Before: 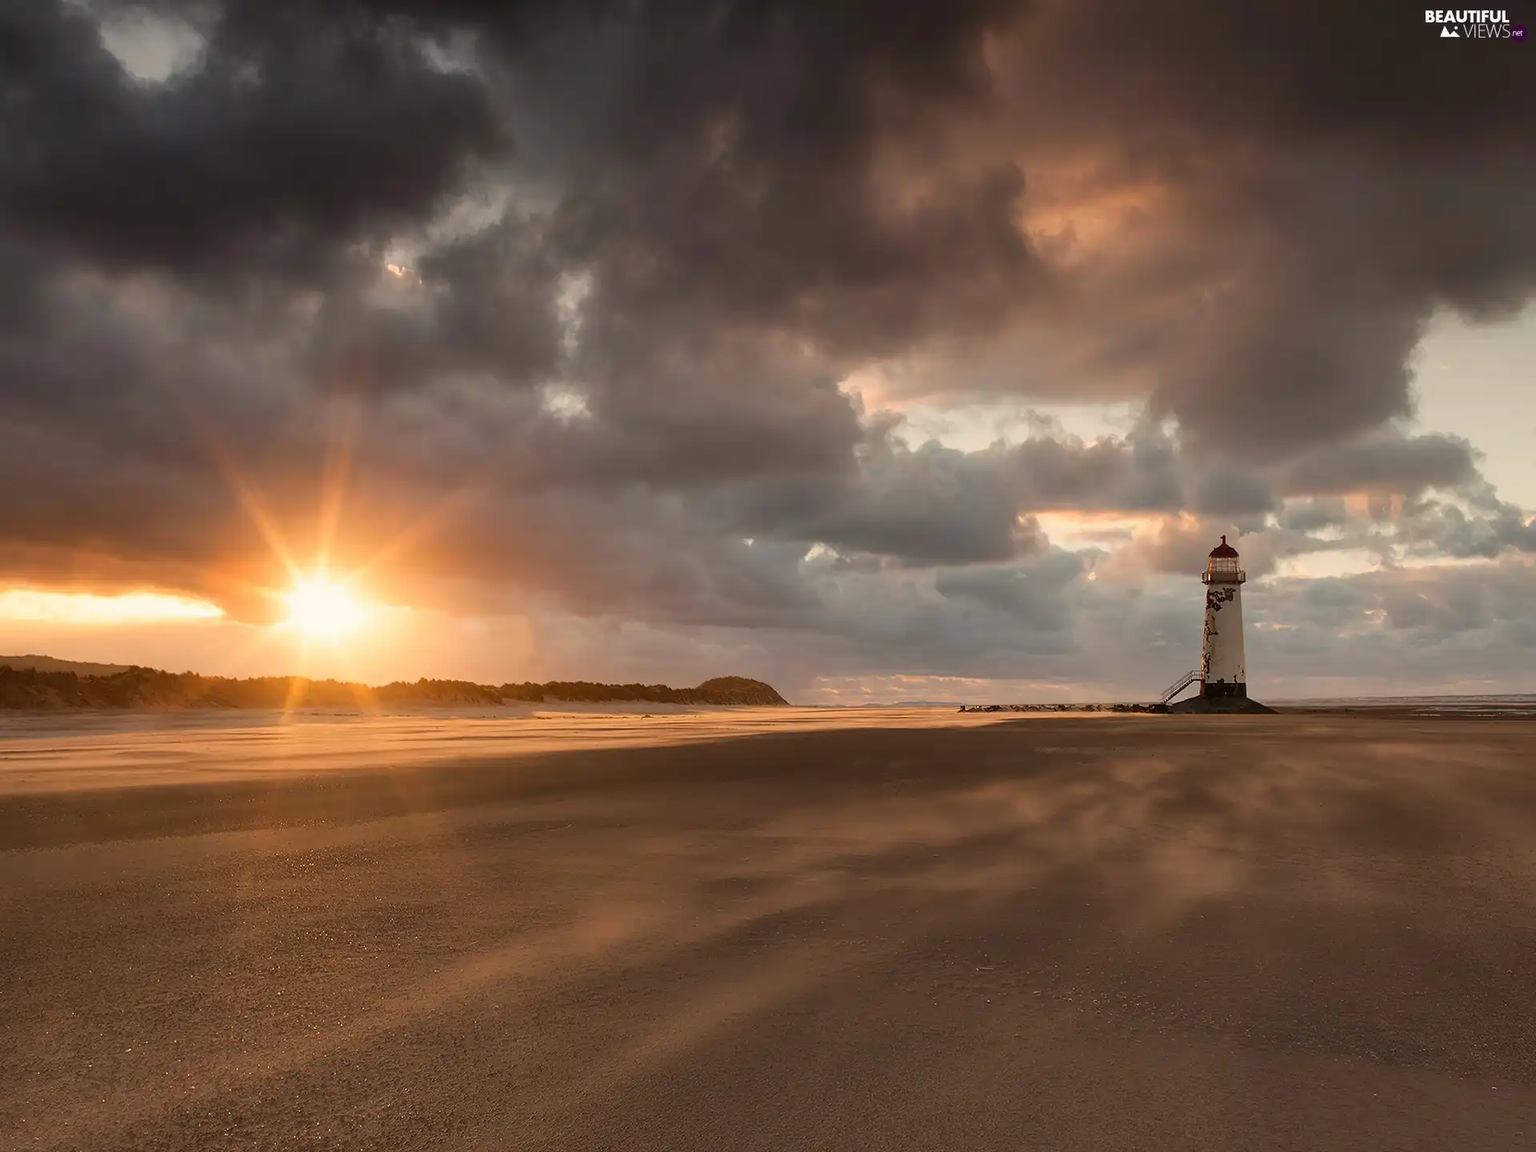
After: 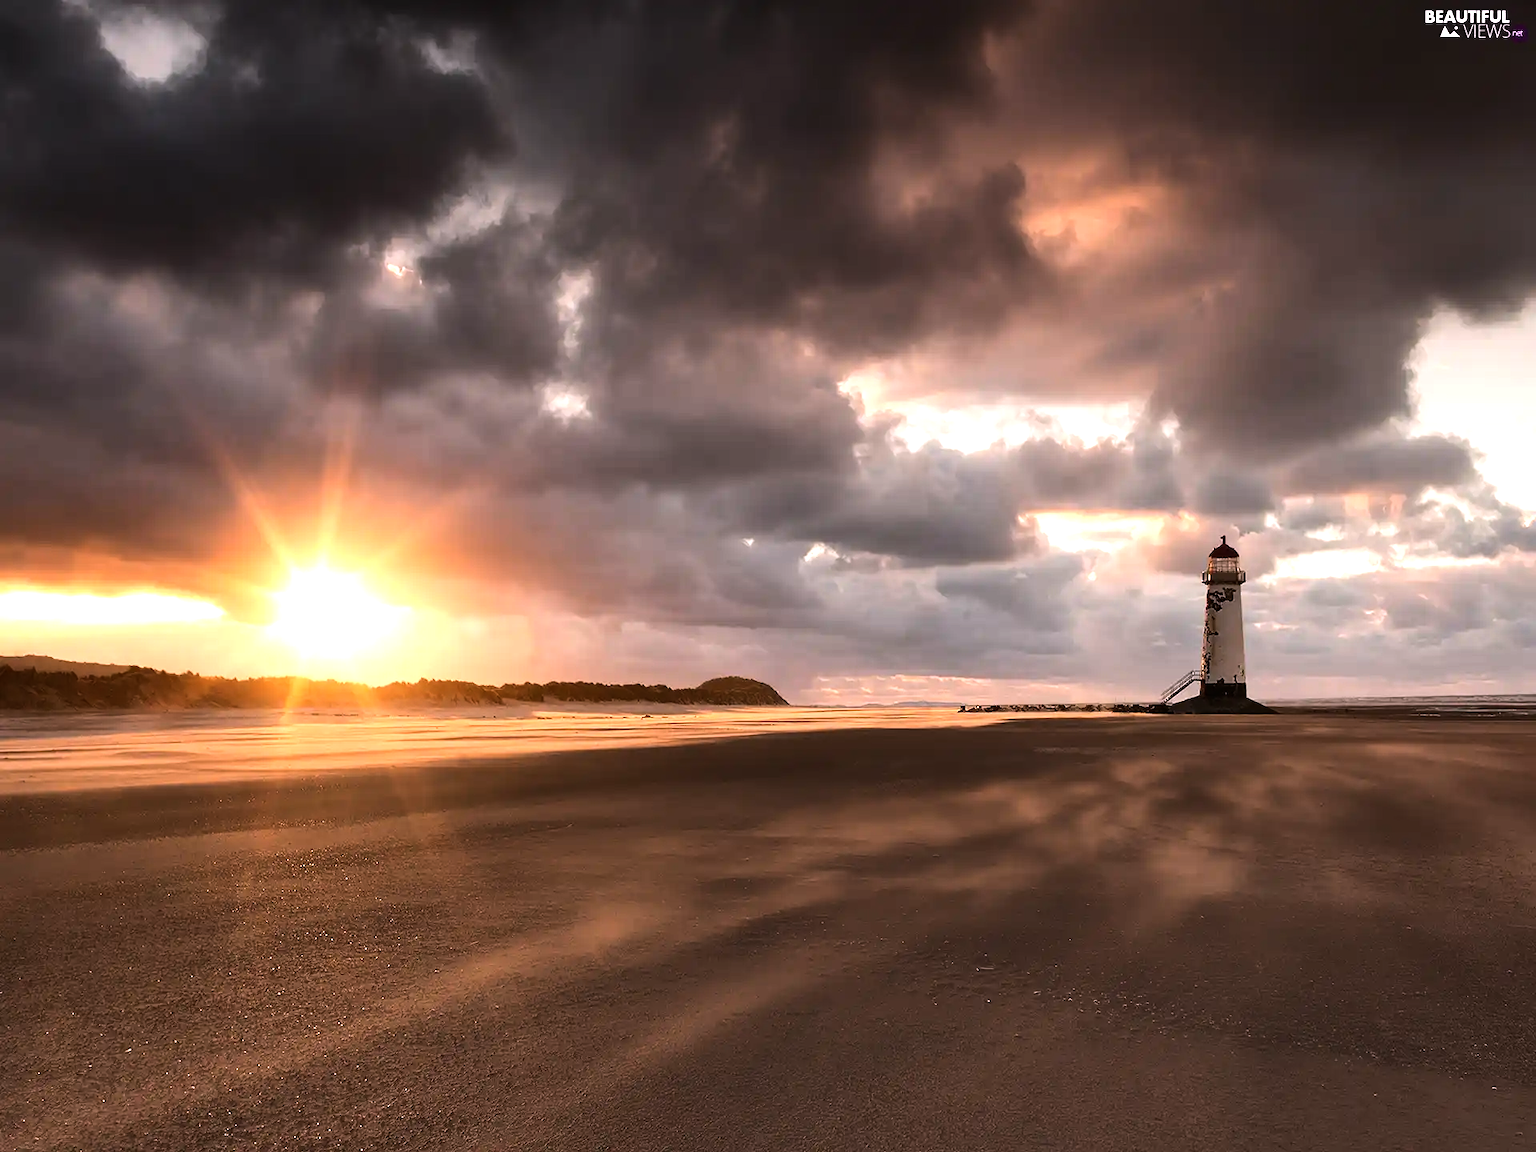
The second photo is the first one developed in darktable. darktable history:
white balance: red 1.05, blue 1.072
tone equalizer: -8 EV -1.08 EV, -7 EV -1.01 EV, -6 EV -0.867 EV, -5 EV -0.578 EV, -3 EV 0.578 EV, -2 EV 0.867 EV, -1 EV 1.01 EV, +0 EV 1.08 EV, edges refinement/feathering 500, mask exposure compensation -1.57 EV, preserve details no
